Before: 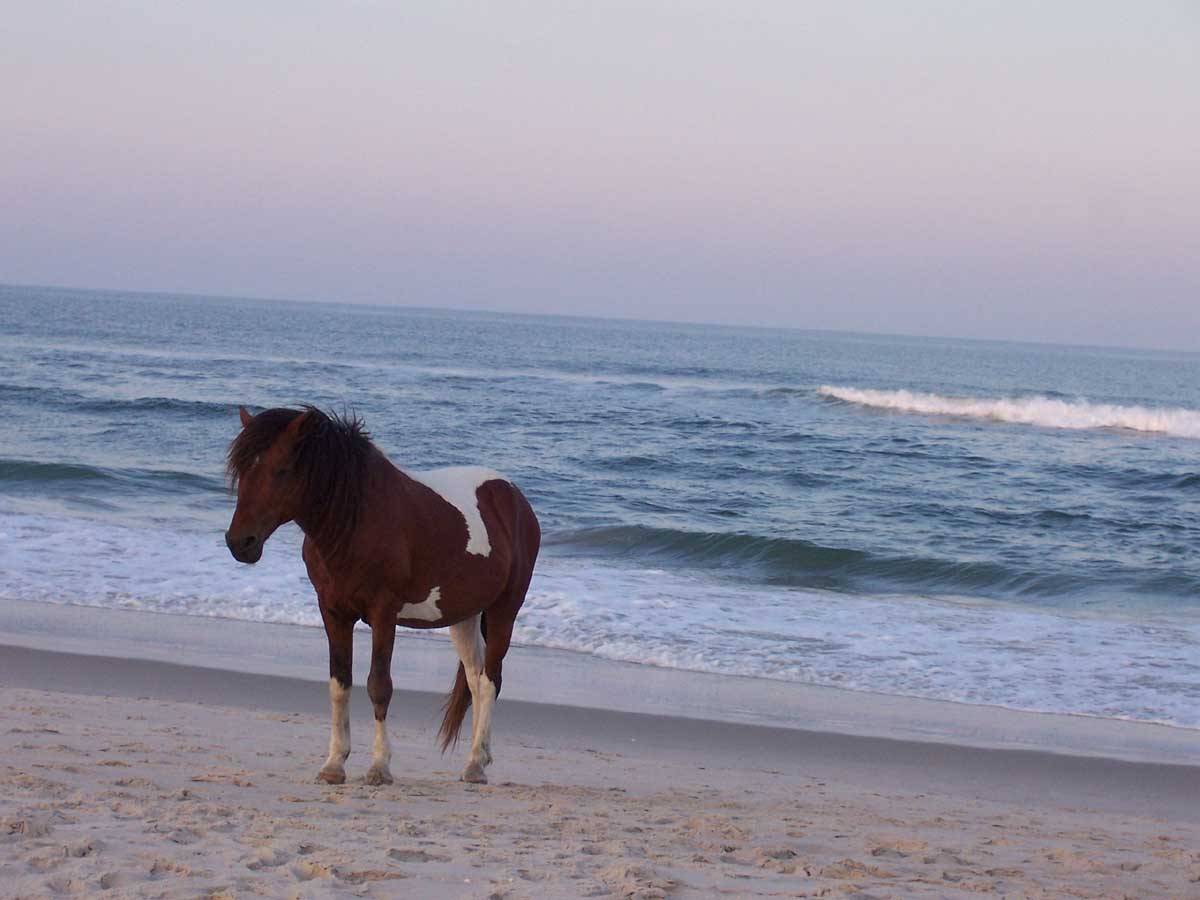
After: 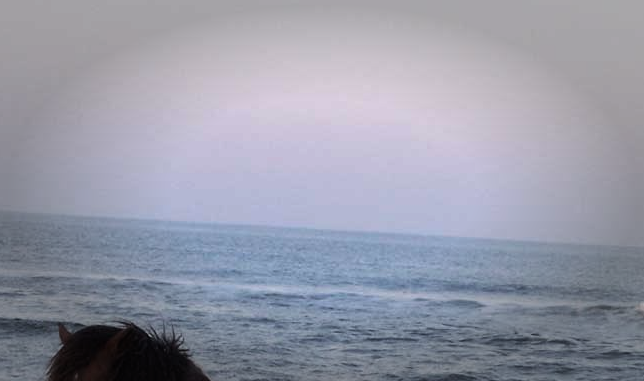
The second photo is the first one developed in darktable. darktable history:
crop: left 15.117%, top 9.274%, right 31.156%, bottom 48.078%
tone equalizer: -8 EV -0.439 EV, -7 EV -0.358 EV, -6 EV -0.295 EV, -5 EV -0.187 EV, -3 EV 0.214 EV, -2 EV 0.32 EV, -1 EV 0.389 EV, +0 EV 0.399 EV, edges refinement/feathering 500, mask exposure compensation -1.57 EV, preserve details no
vignetting: fall-off start 47.94%, automatic ratio true, width/height ratio 1.284
